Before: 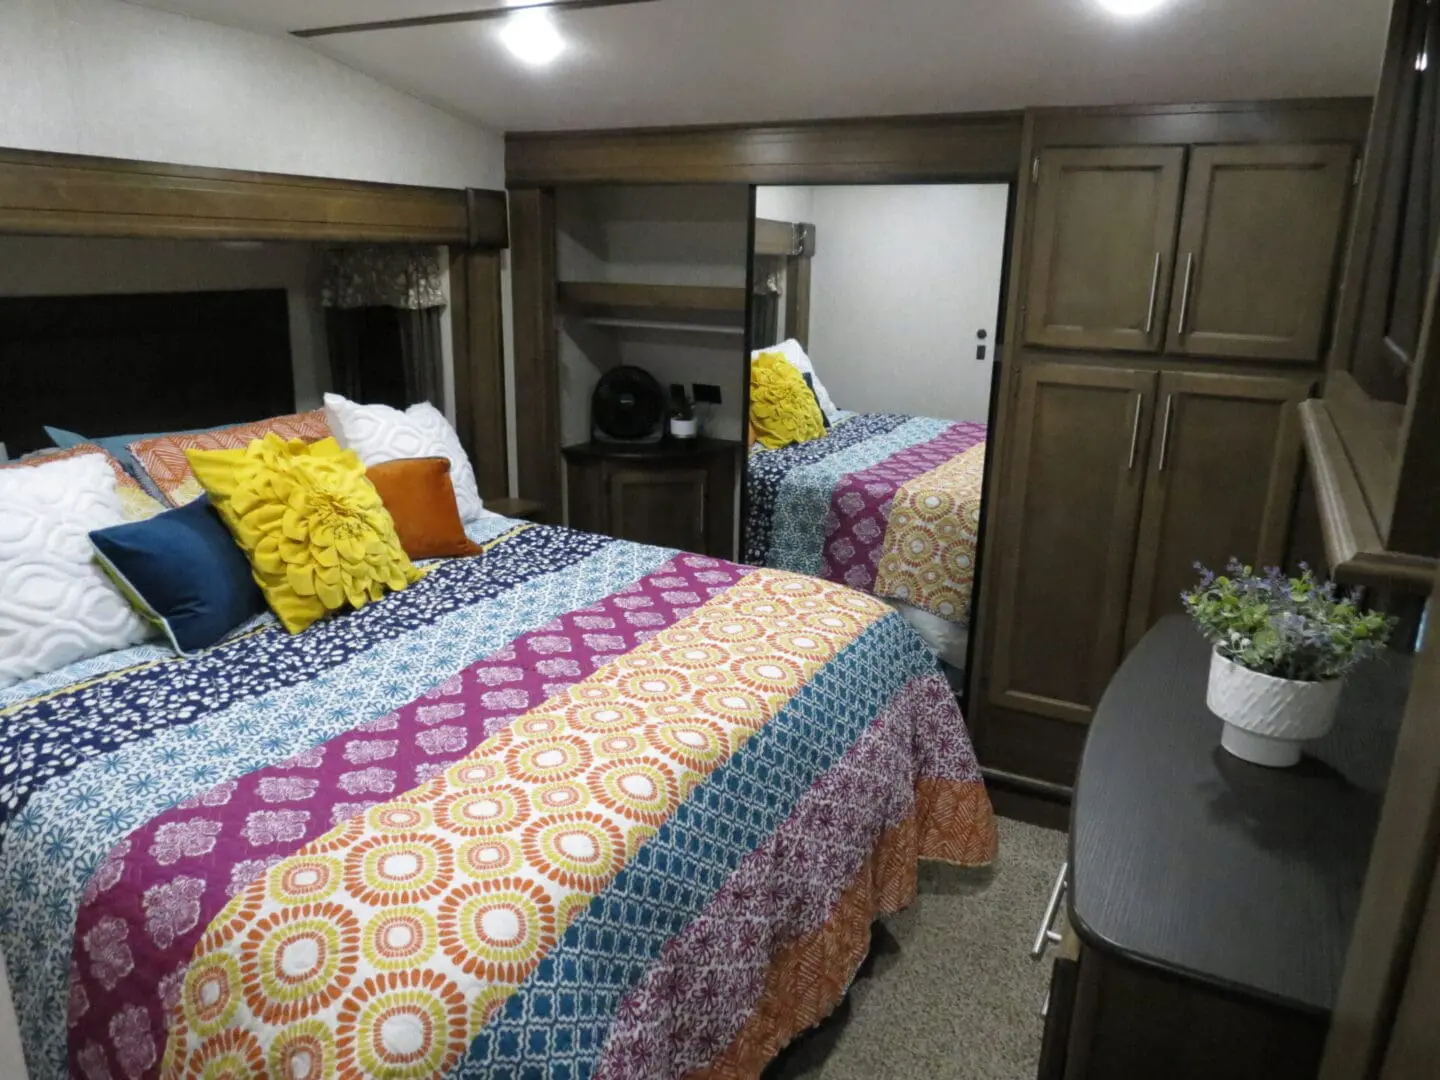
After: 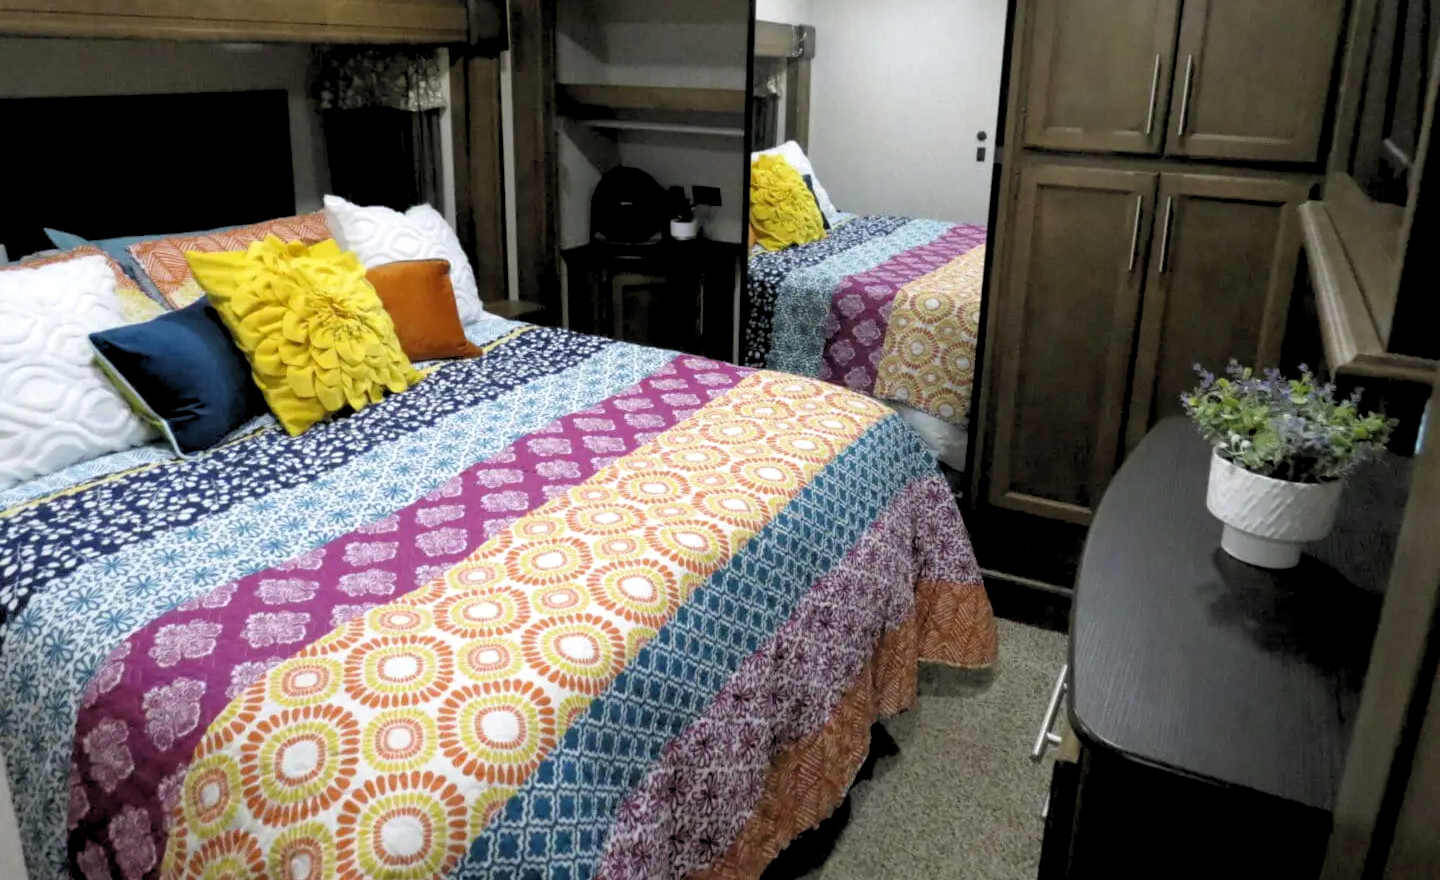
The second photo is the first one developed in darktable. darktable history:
crop and rotate: top 18.507%
rgb levels: levels [[0.013, 0.434, 0.89], [0, 0.5, 1], [0, 0.5, 1]]
